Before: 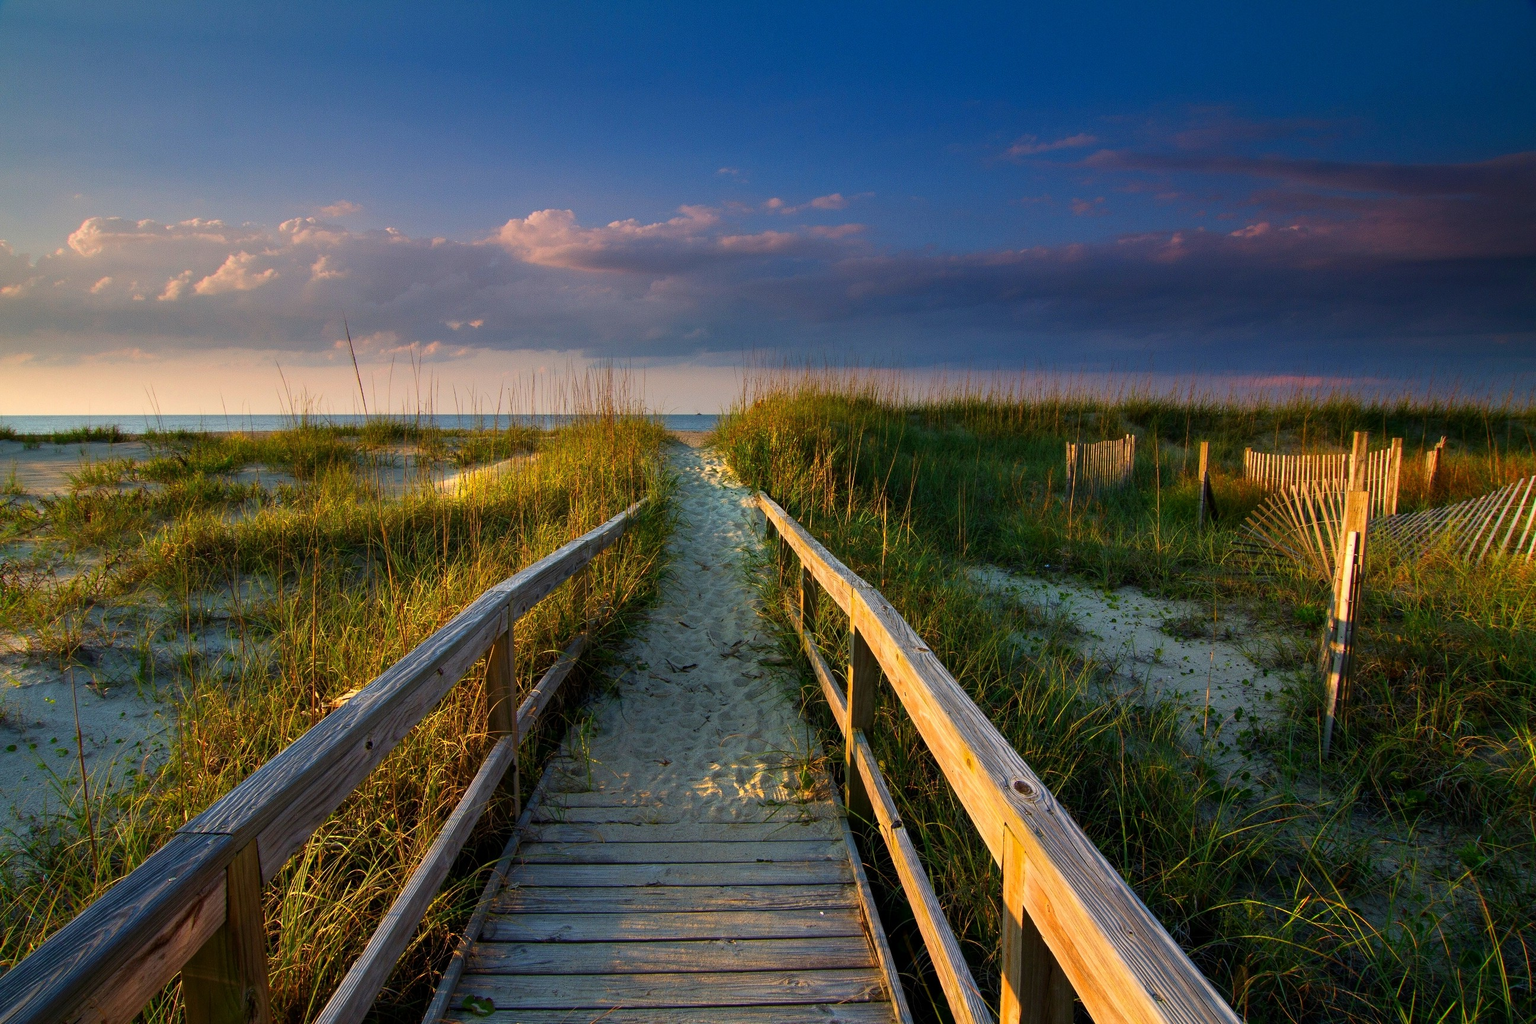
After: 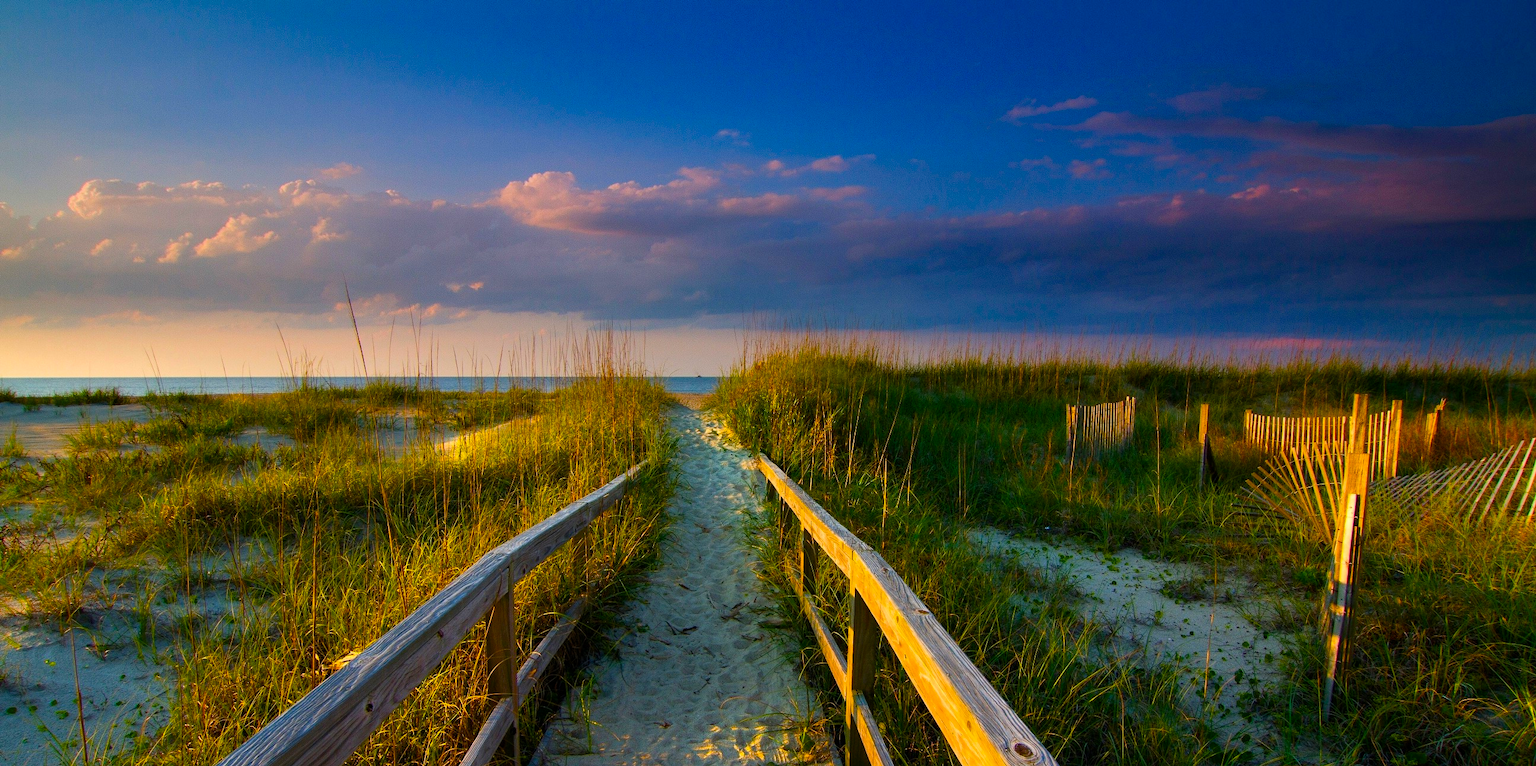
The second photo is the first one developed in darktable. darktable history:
crop: top 3.753%, bottom 21.319%
color balance rgb: power › hue 313.15°, perceptual saturation grading › global saturation 35.789%, perceptual saturation grading › shadows 35.62%
